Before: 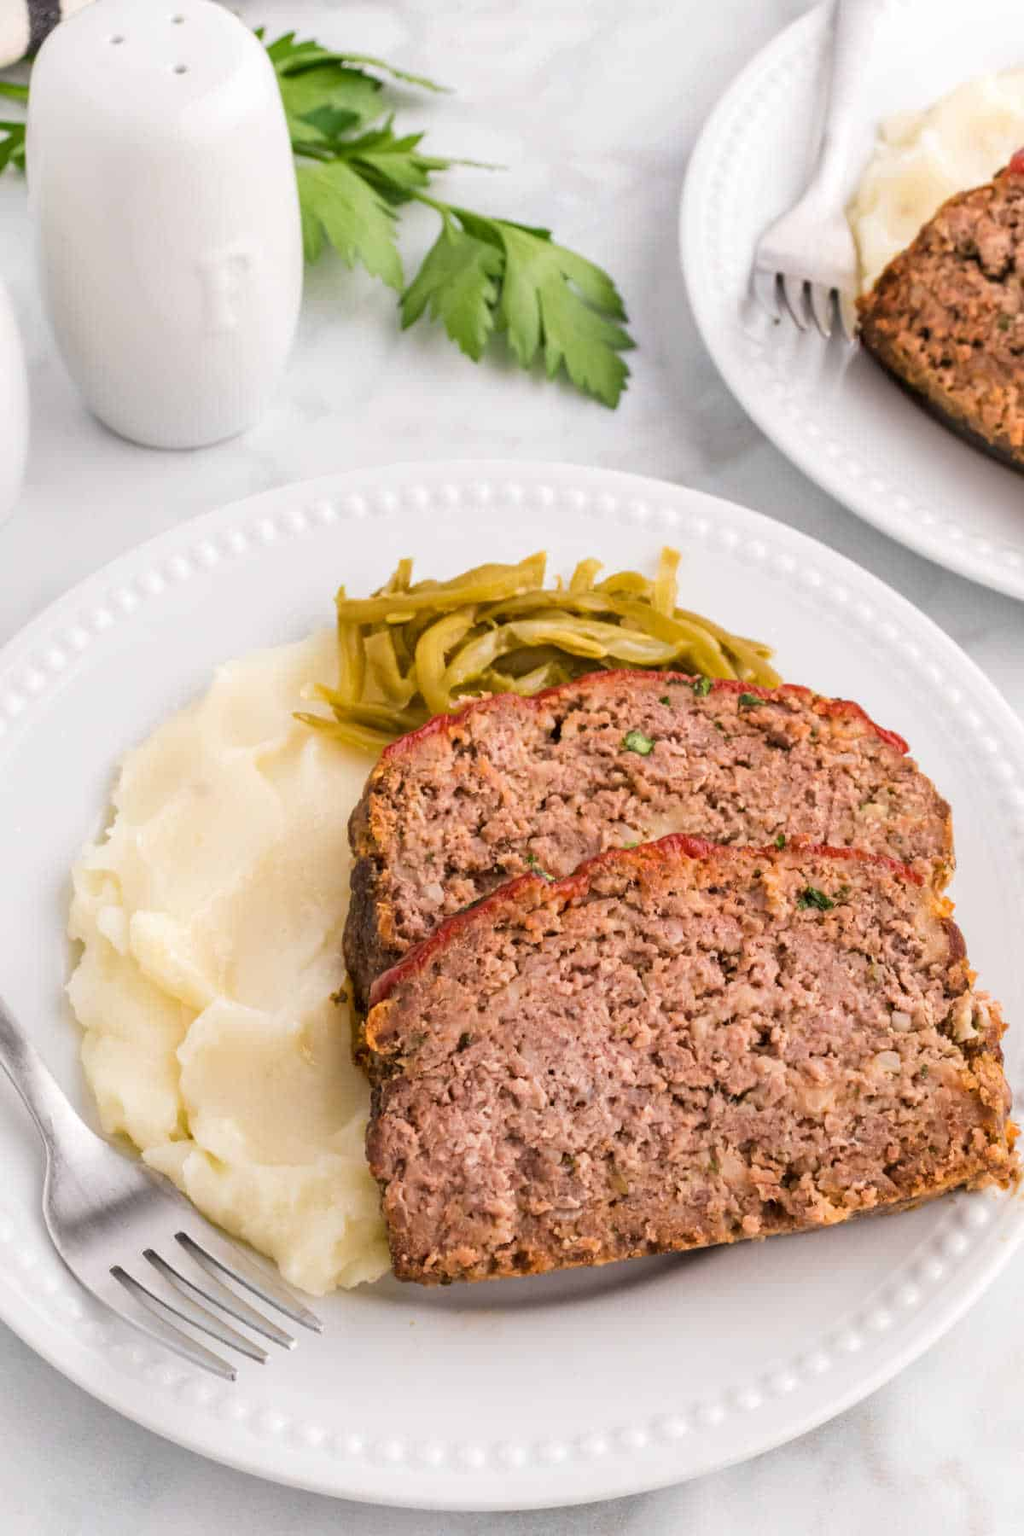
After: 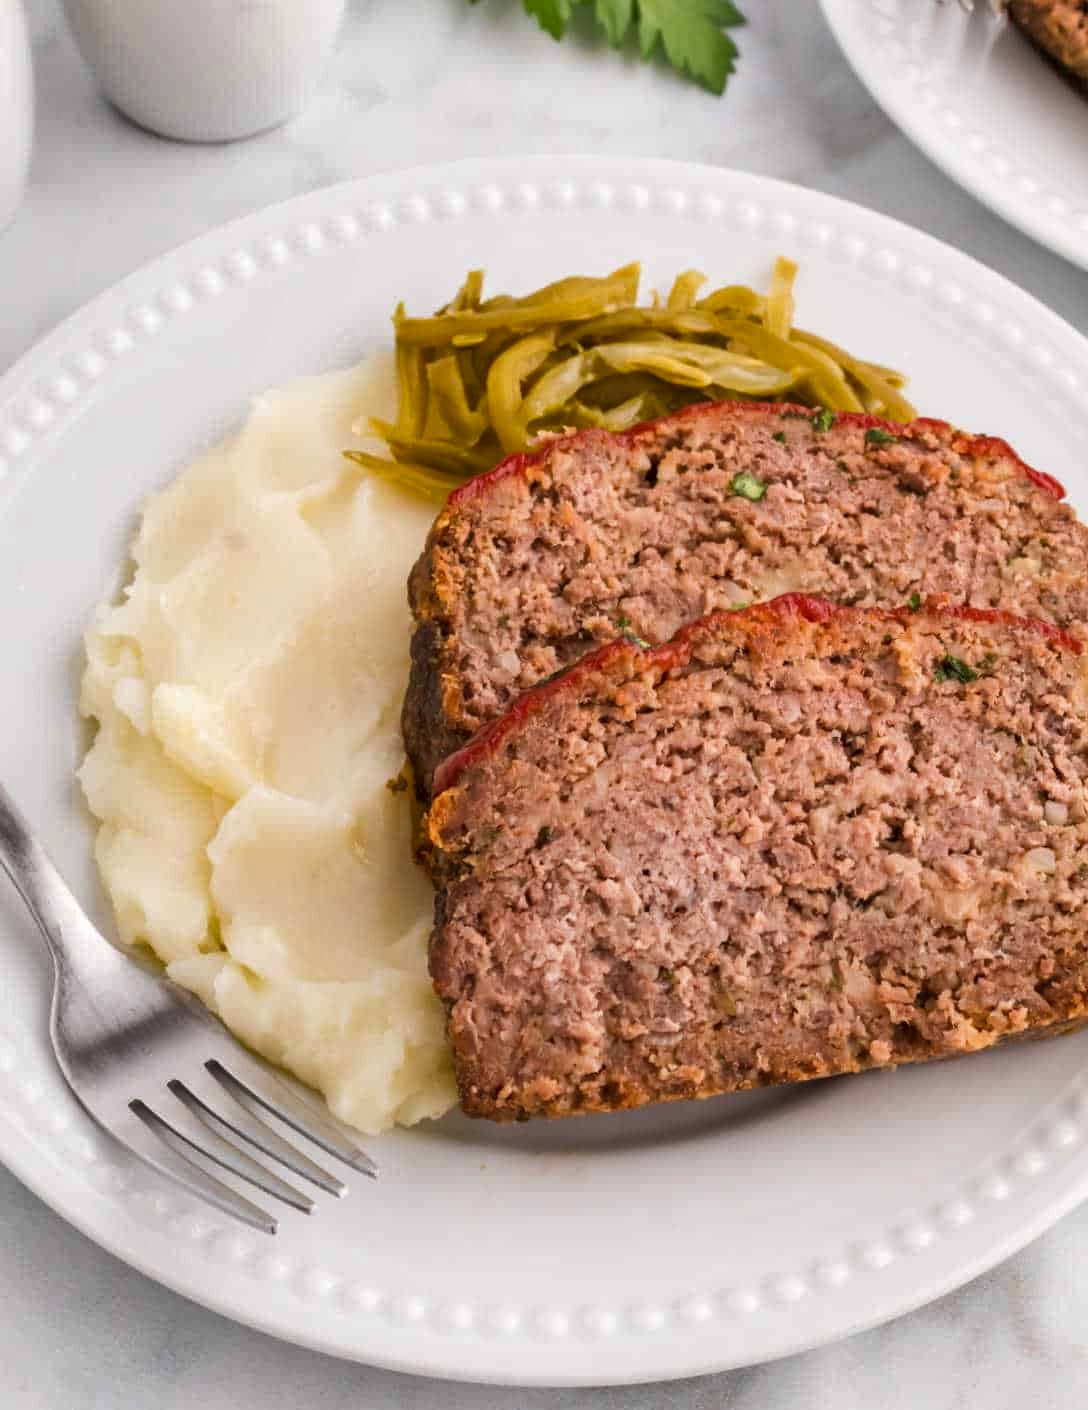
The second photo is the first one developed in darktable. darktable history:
shadows and highlights: radius 263.91, soften with gaussian
crop: top 21.352%, right 9.329%, bottom 0.279%
